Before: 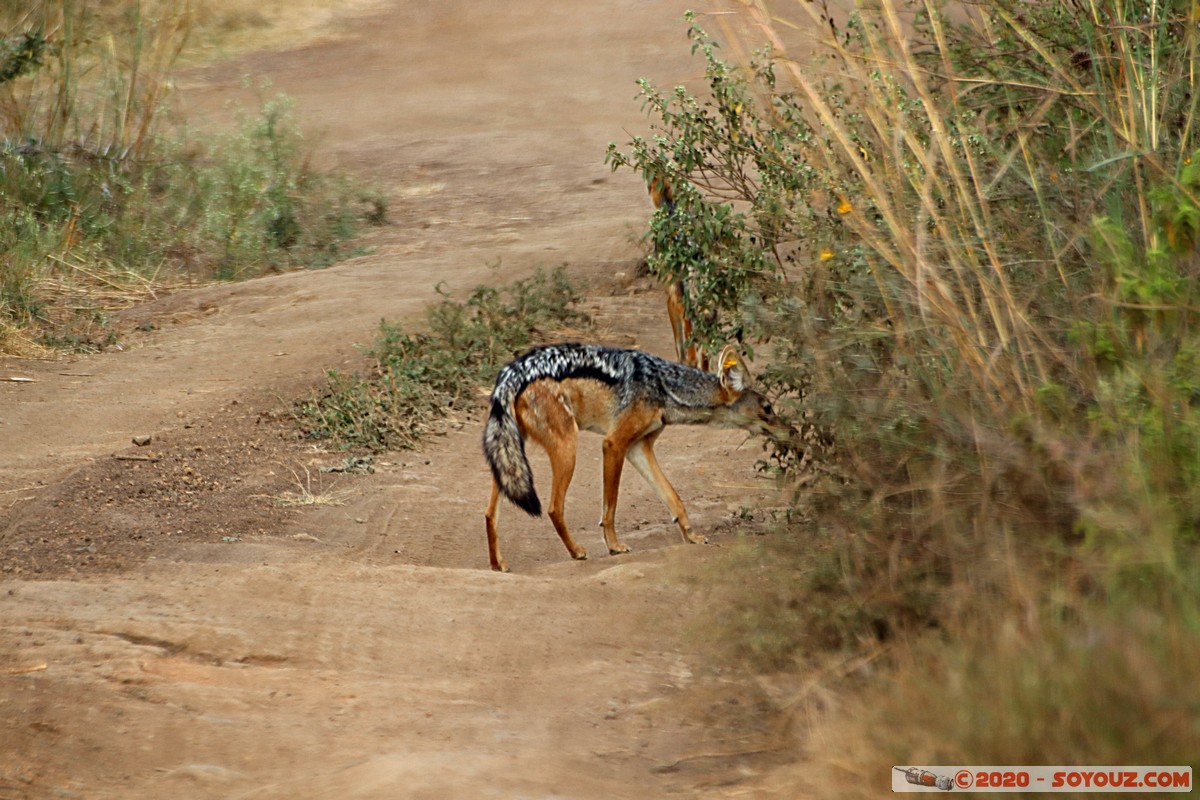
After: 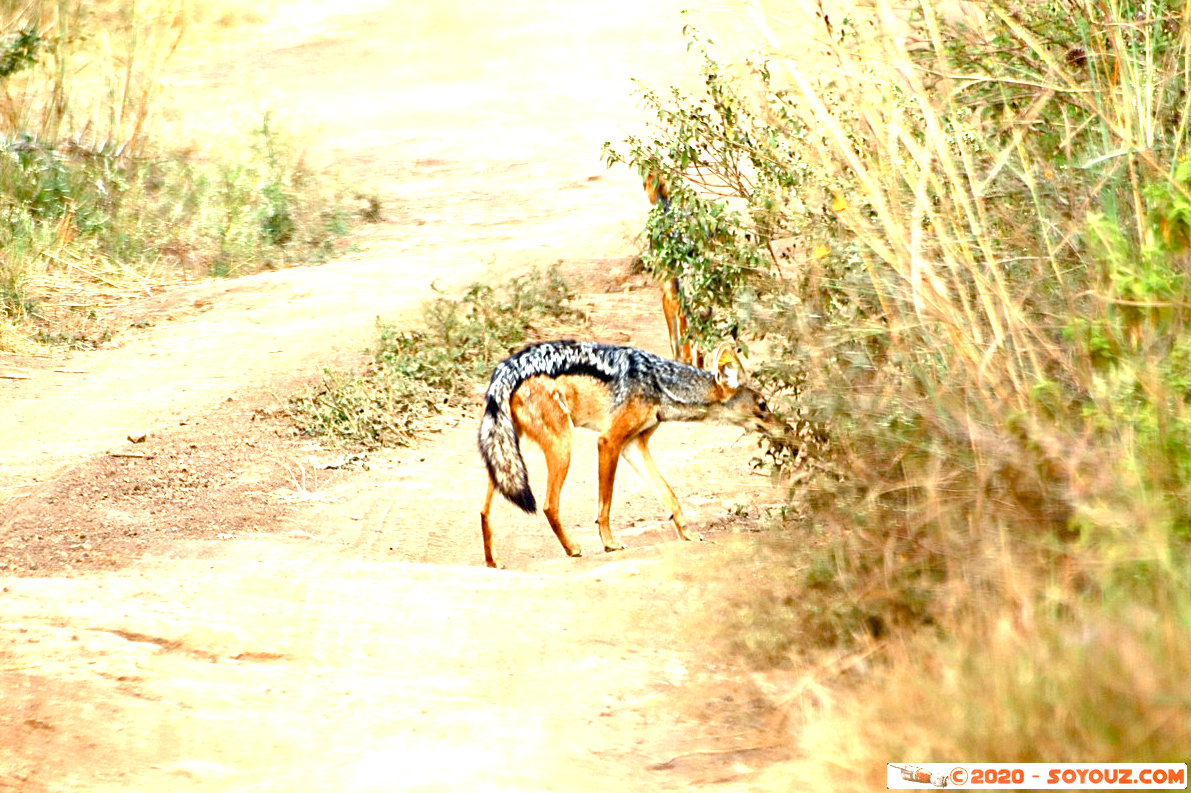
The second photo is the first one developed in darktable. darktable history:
crop: left 0.434%, top 0.485%, right 0.244%, bottom 0.386%
exposure: exposure 2 EV, compensate exposure bias true, compensate highlight preservation false
color balance rgb: perceptual saturation grading › global saturation 20%, perceptual saturation grading › highlights -25%, perceptual saturation grading › shadows 50%
